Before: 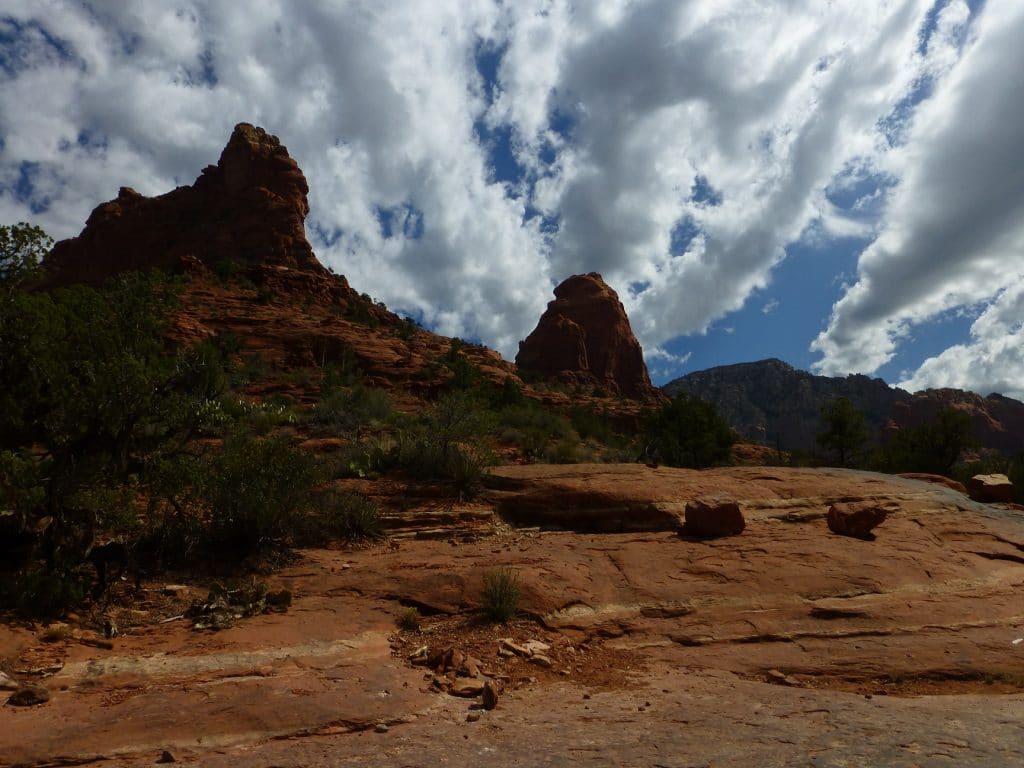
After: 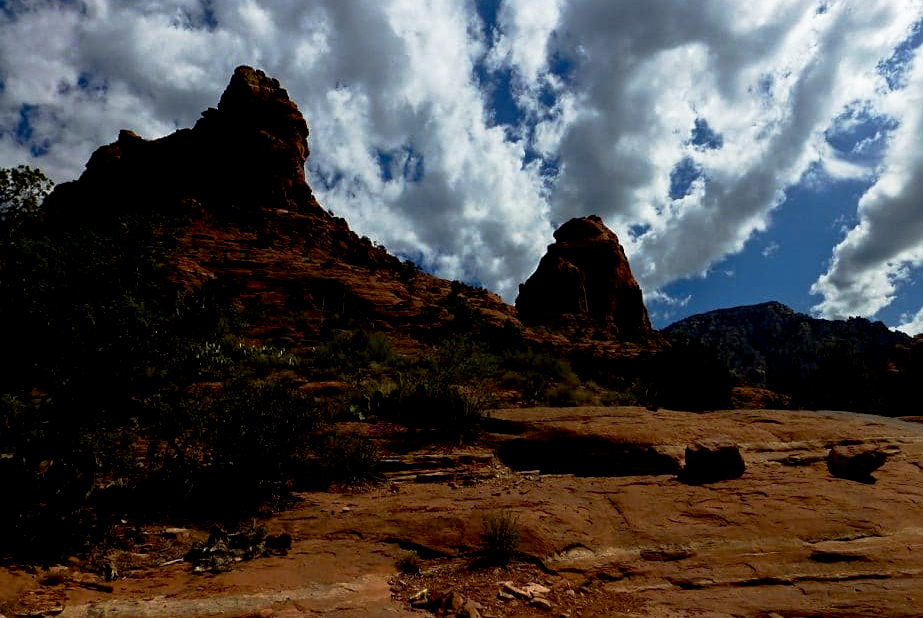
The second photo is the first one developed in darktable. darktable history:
haze removal: compatibility mode true, adaptive false
exposure: black level correction 0.011, compensate highlight preservation false
crop: top 7.432%, right 9.766%, bottom 12.003%
color calibration: illuminant same as pipeline (D50), adaptation XYZ, x 0.346, y 0.358, temperature 5003.4 K
sharpen: amount 0.206
base curve: curves: ch0 [(0, 0) (0.257, 0.25) (0.482, 0.586) (0.757, 0.871) (1, 1)], preserve colors none
